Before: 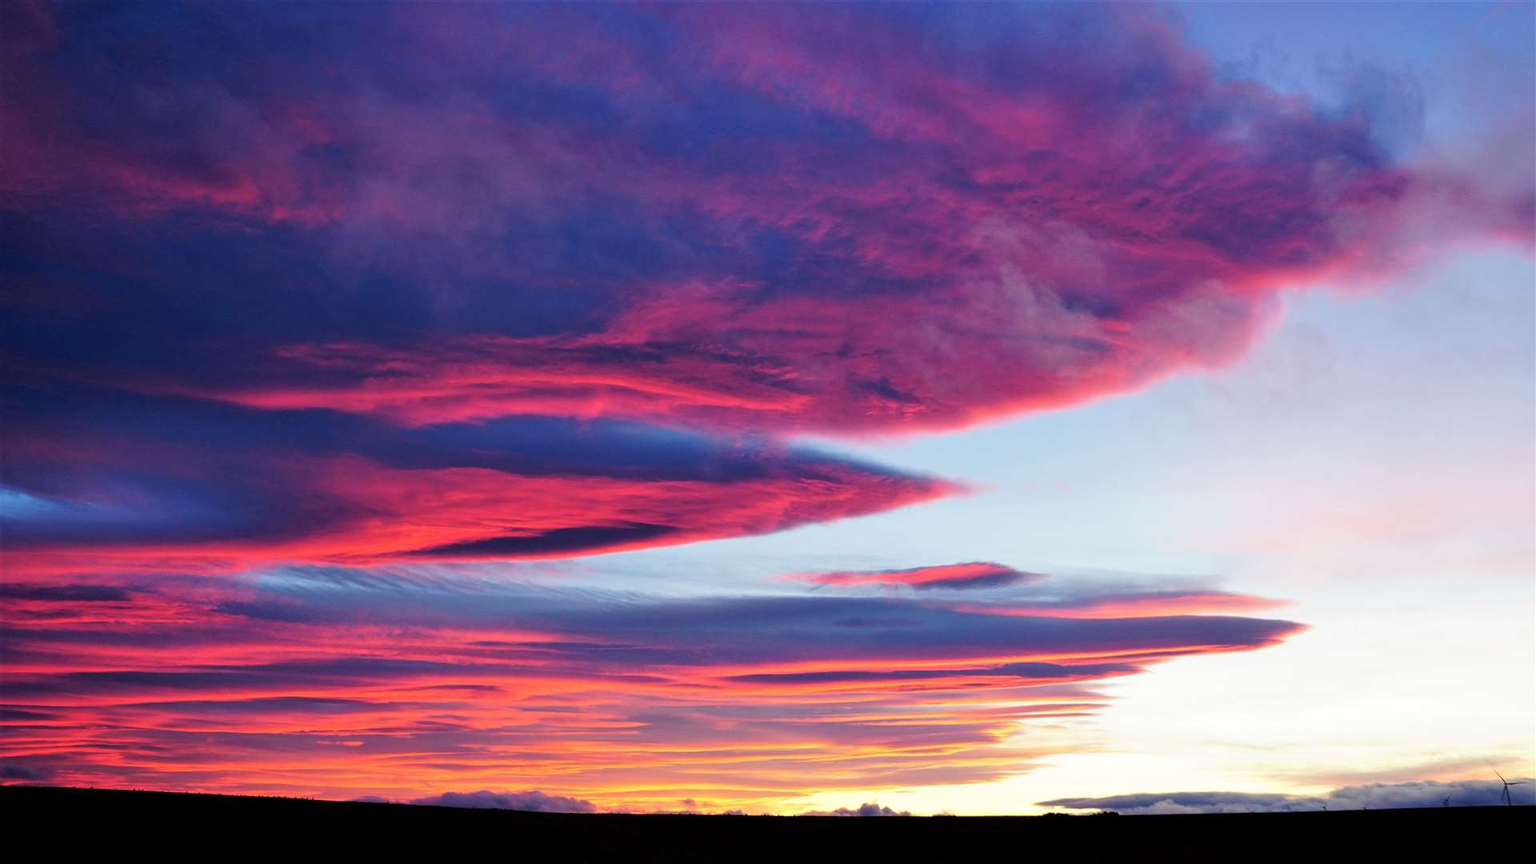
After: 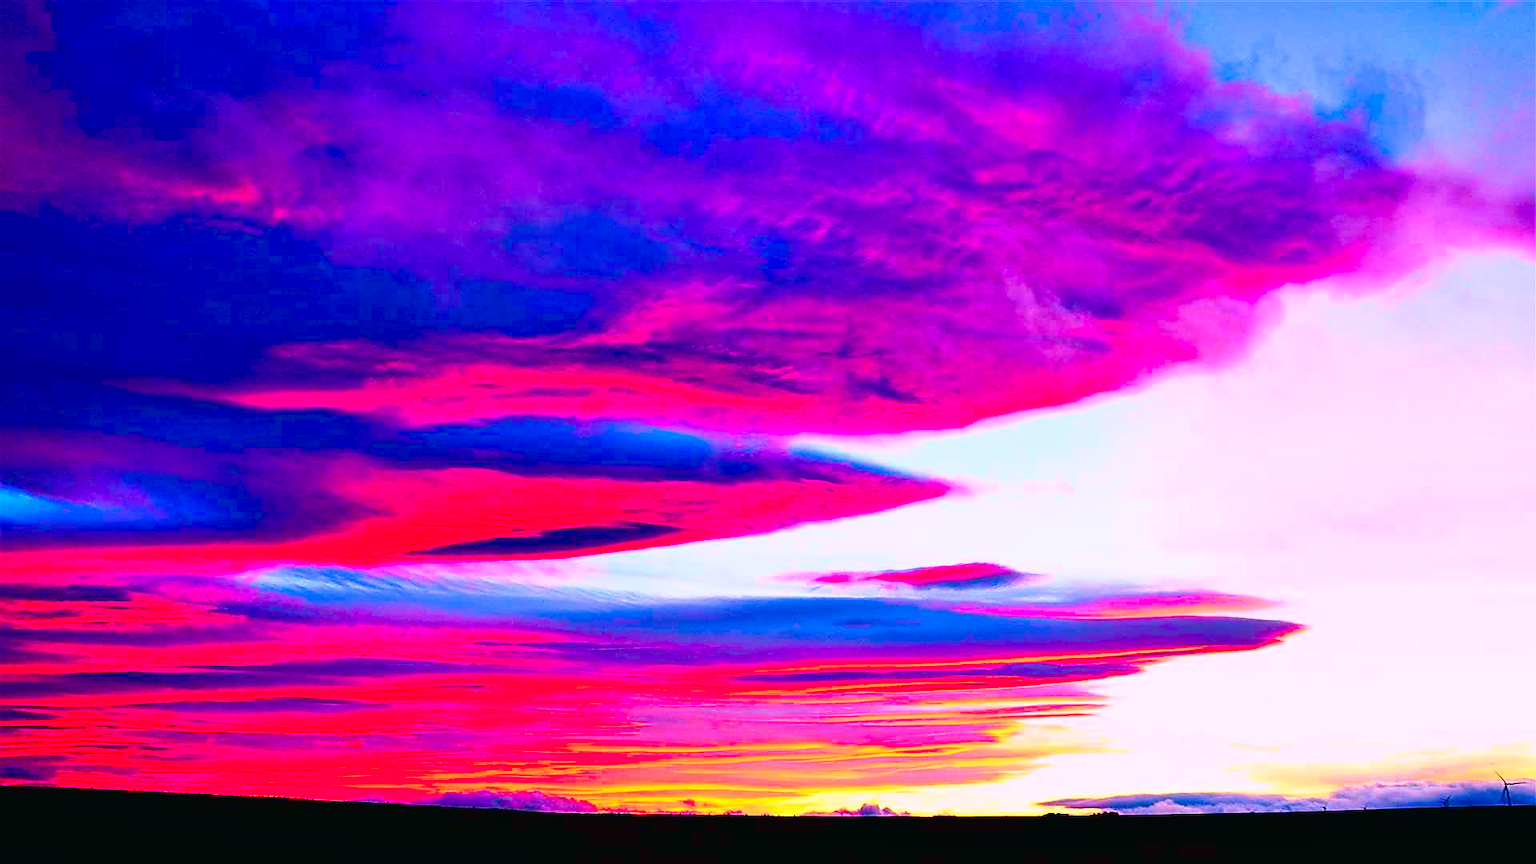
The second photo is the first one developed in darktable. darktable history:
exposure: black level correction 0.007, exposure 0.156 EV, compensate highlight preservation false
shadows and highlights: shadows 32.38, highlights -32.03, soften with gaussian
color correction: highlights a* 19.46, highlights b* -12.05, saturation 1.66
sharpen: radius 1.416, amount 1.253, threshold 0.844
tone curve: curves: ch0 [(0, 0.018) (0.162, 0.128) (0.434, 0.478) (0.667, 0.785) (0.819, 0.943) (1, 0.991)]; ch1 [(0, 0) (0.402, 0.36) (0.476, 0.449) (0.506, 0.505) (0.523, 0.518) (0.579, 0.626) (0.641, 0.668) (0.693, 0.745) (0.861, 0.934) (1, 1)]; ch2 [(0, 0) (0.424, 0.388) (0.483, 0.472) (0.503, 0.505) (0.521, 0.519) (0.547, 0.581) (0.582, 0.648) (0.699, 0.759) (0.997, 0.858)], color space Lab, independent channels, preserve colors none
velvia: strength 28.32%
